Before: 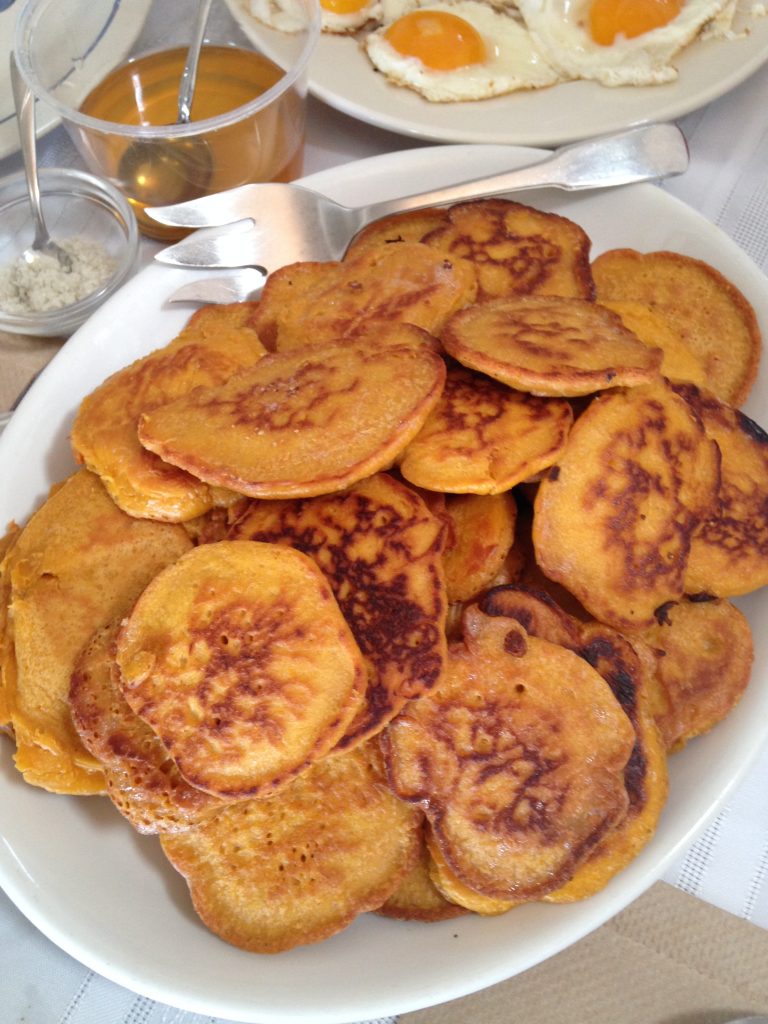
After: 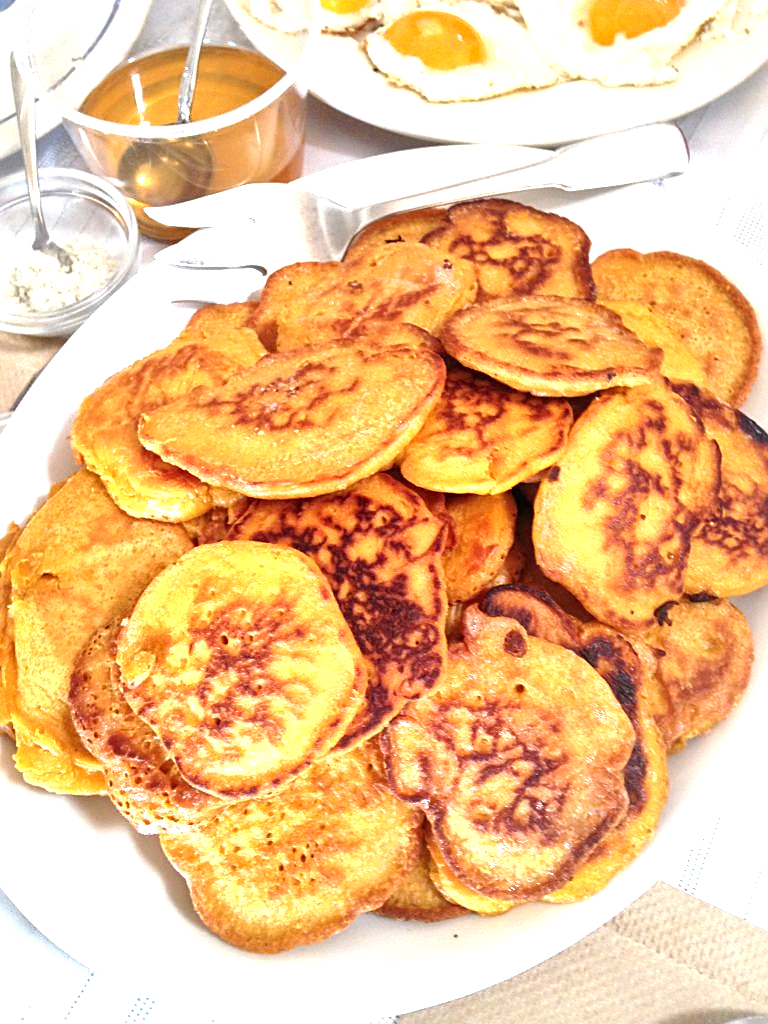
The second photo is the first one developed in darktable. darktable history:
local contrast: mode bilateral grid, contrast 20, coarseness 20, detail 150%, midtone range 0.2
sharpen: on, module defaults
exposure: black level correction 0, exposure 1.2 EV, compensate exposure bias true, compensate highlight preservation false
